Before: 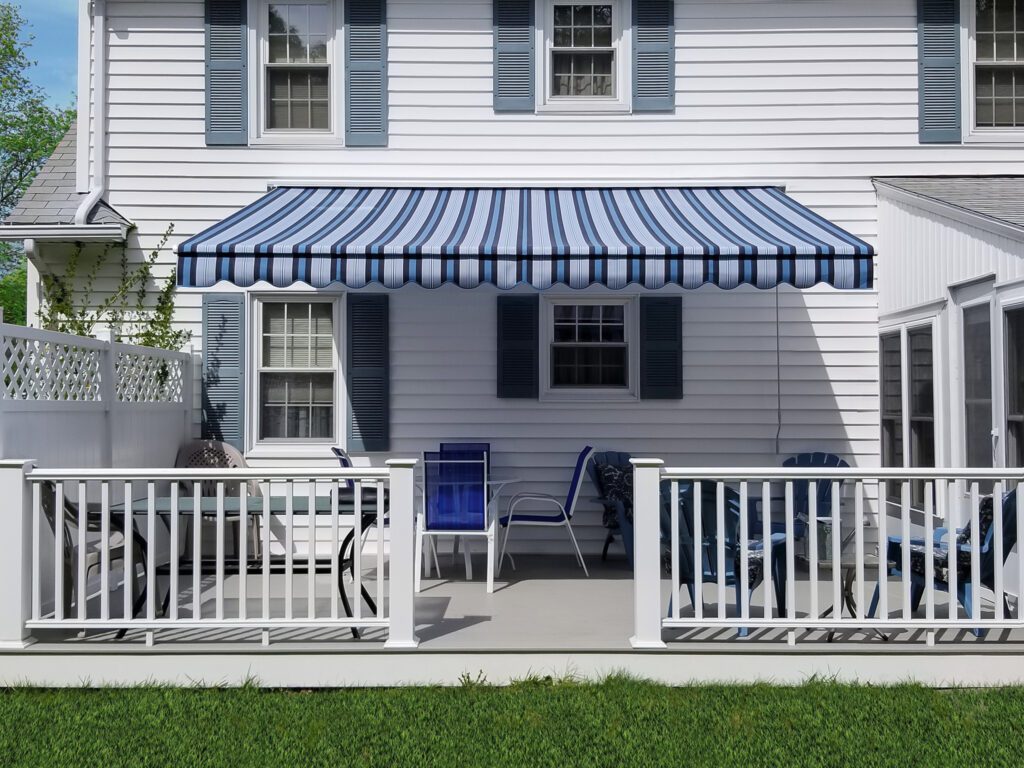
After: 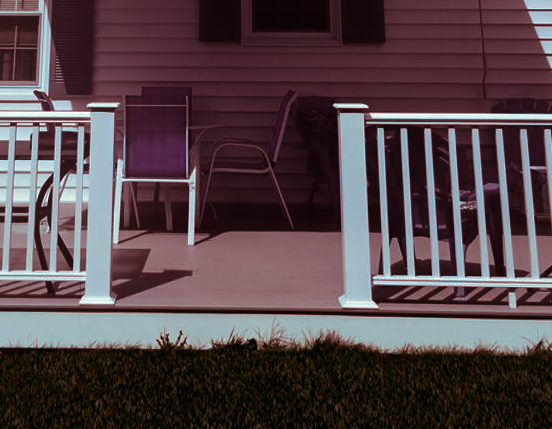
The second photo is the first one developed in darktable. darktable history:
bloom: on, module defaults
split-toning: compress 20%
rotate and perspective: rotation 0.128°, lens shift (vertical) -0.181, lens shift (horizontal) -0.044, shear 0.001, automatic cropping off
crop: left 29.672%, top 41.786%, right 20.851%, bottom 3.487%
color correction: highlights a* -10.04, highlights b* -10.37
contrast brightness saturation: contrast 0.09, brightness -0.59, saturation 0.17
